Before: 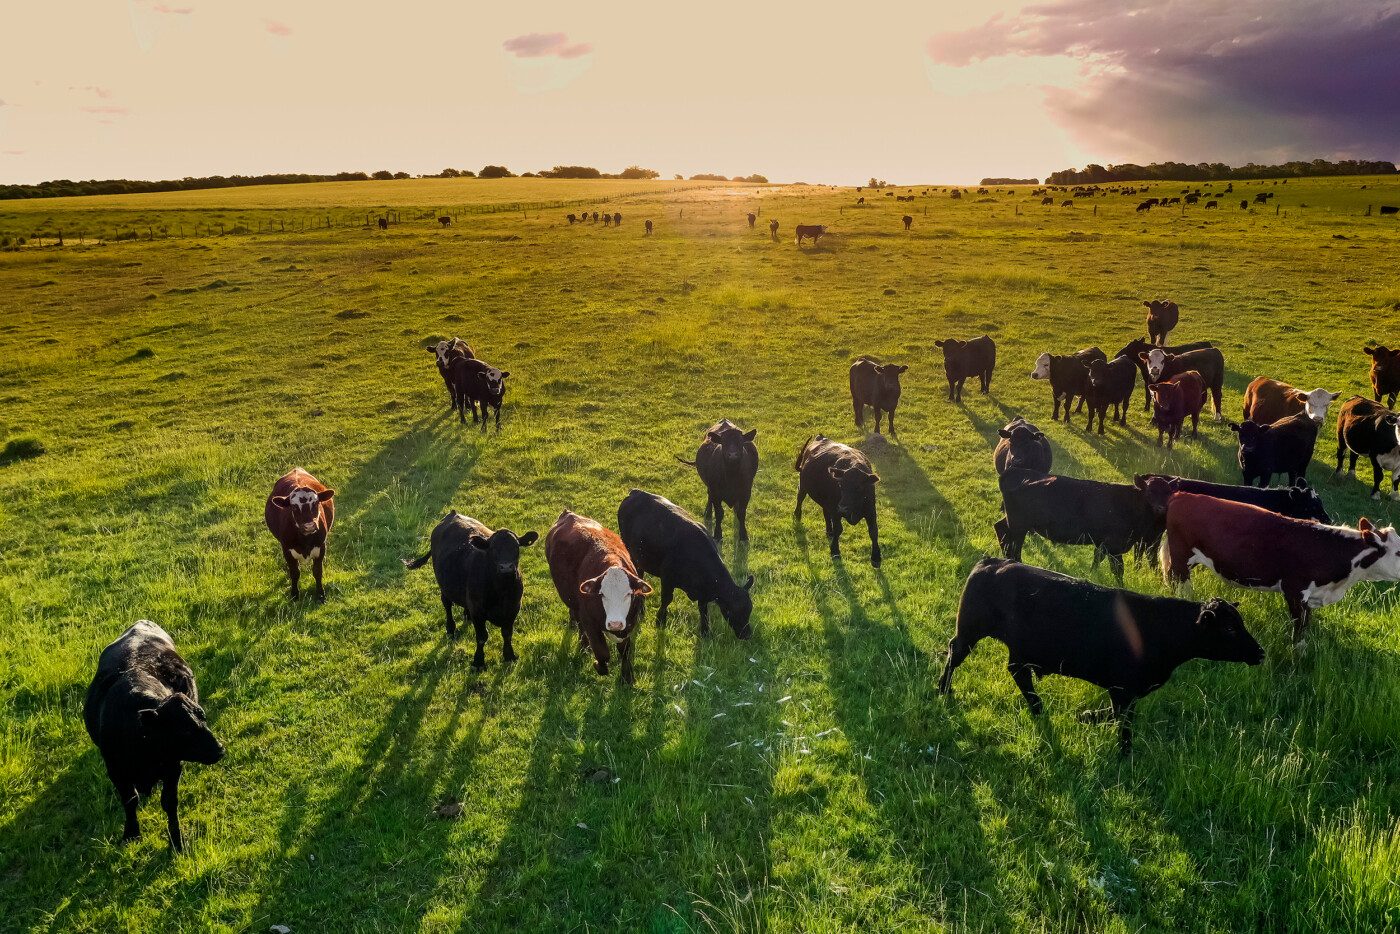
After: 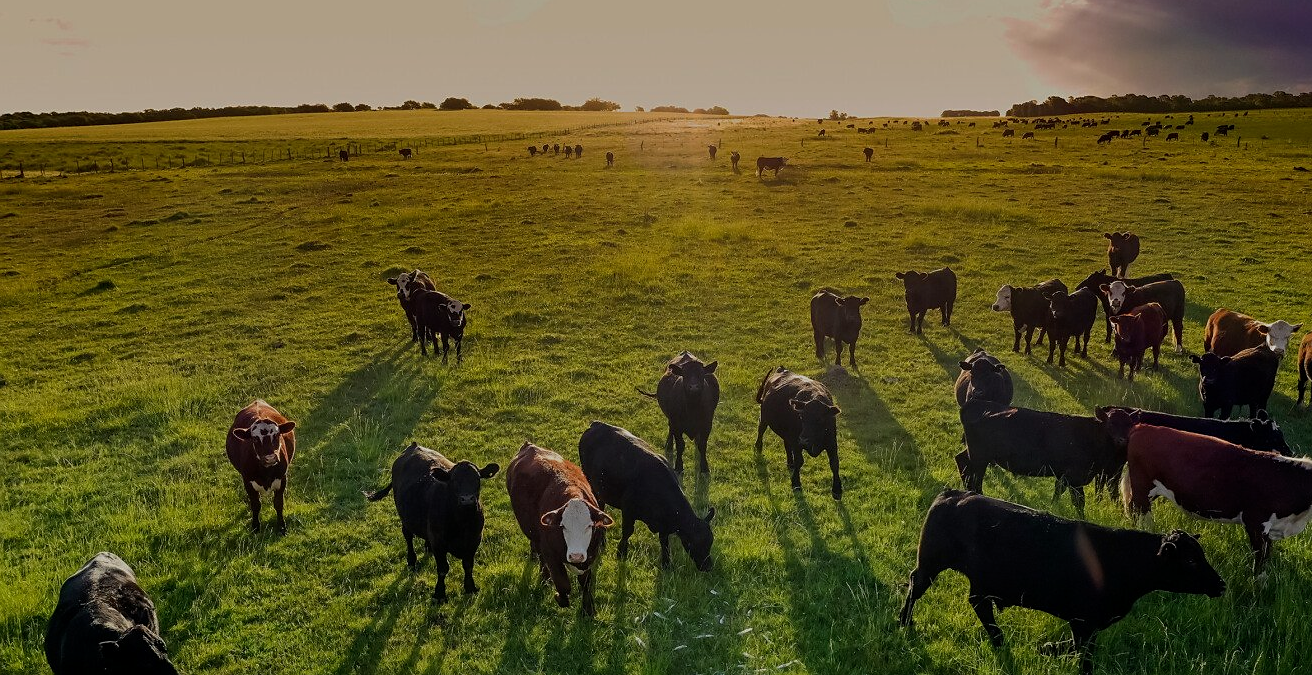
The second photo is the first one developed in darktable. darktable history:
crop: left 2.855%, top 7.38%, right 3.427%, bottom 20.331%
sharpen: radius 1.539, amount 0.372, threshold 1.416
exposure: black level correction 0, exposure -0.841 EV, compensate highlight preservation false
